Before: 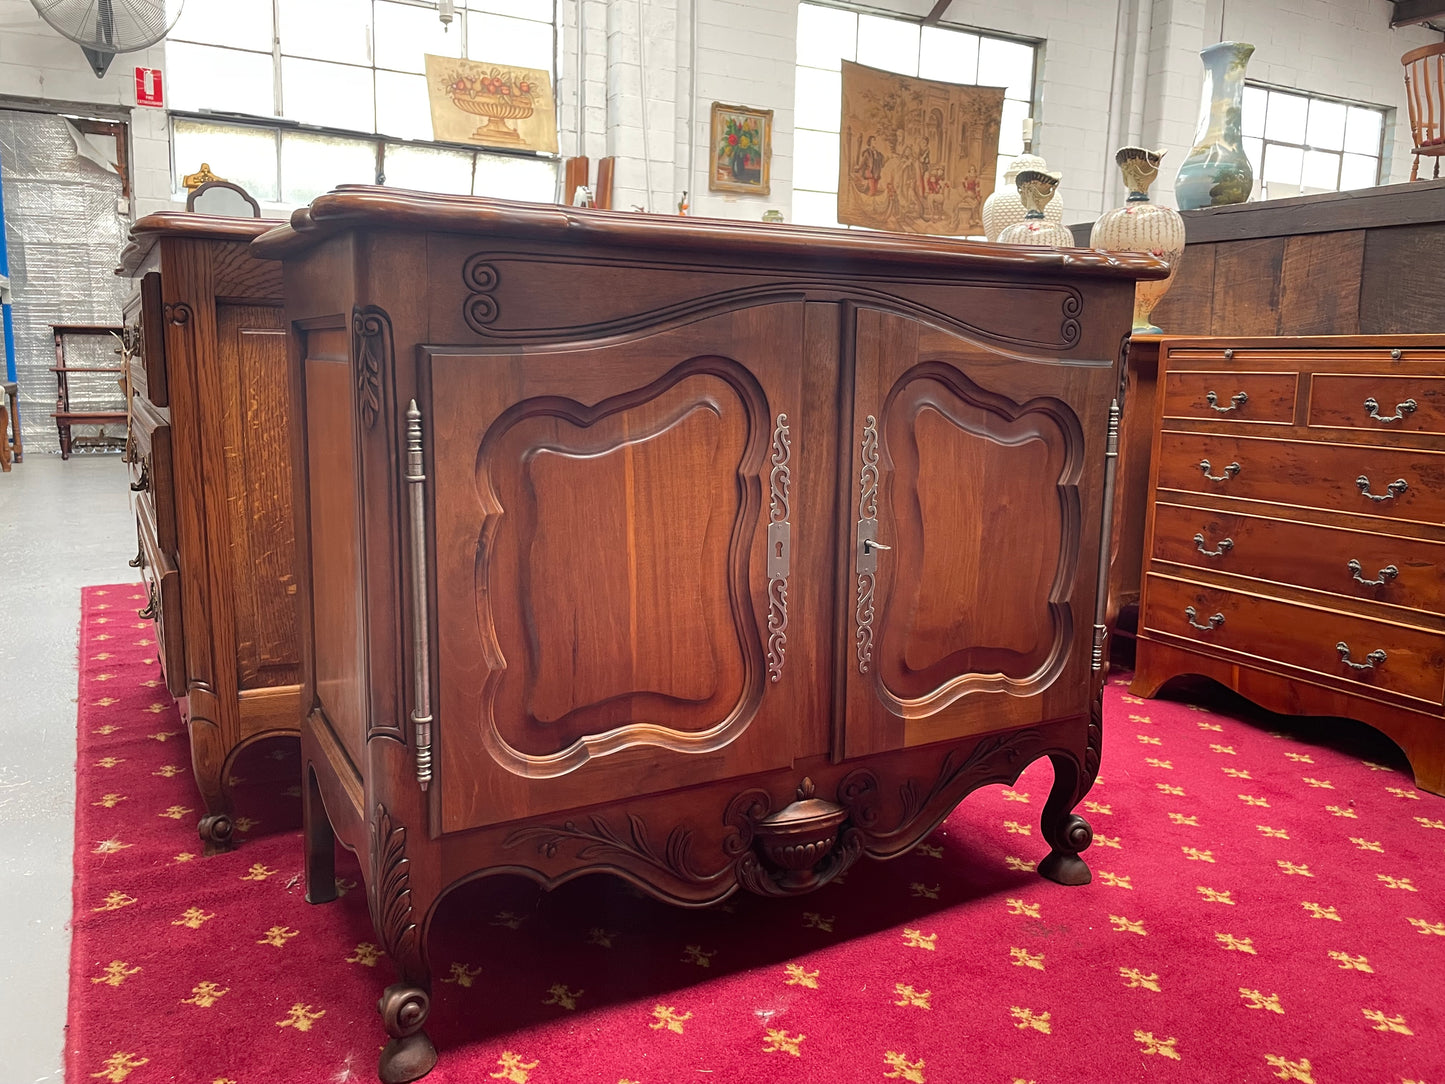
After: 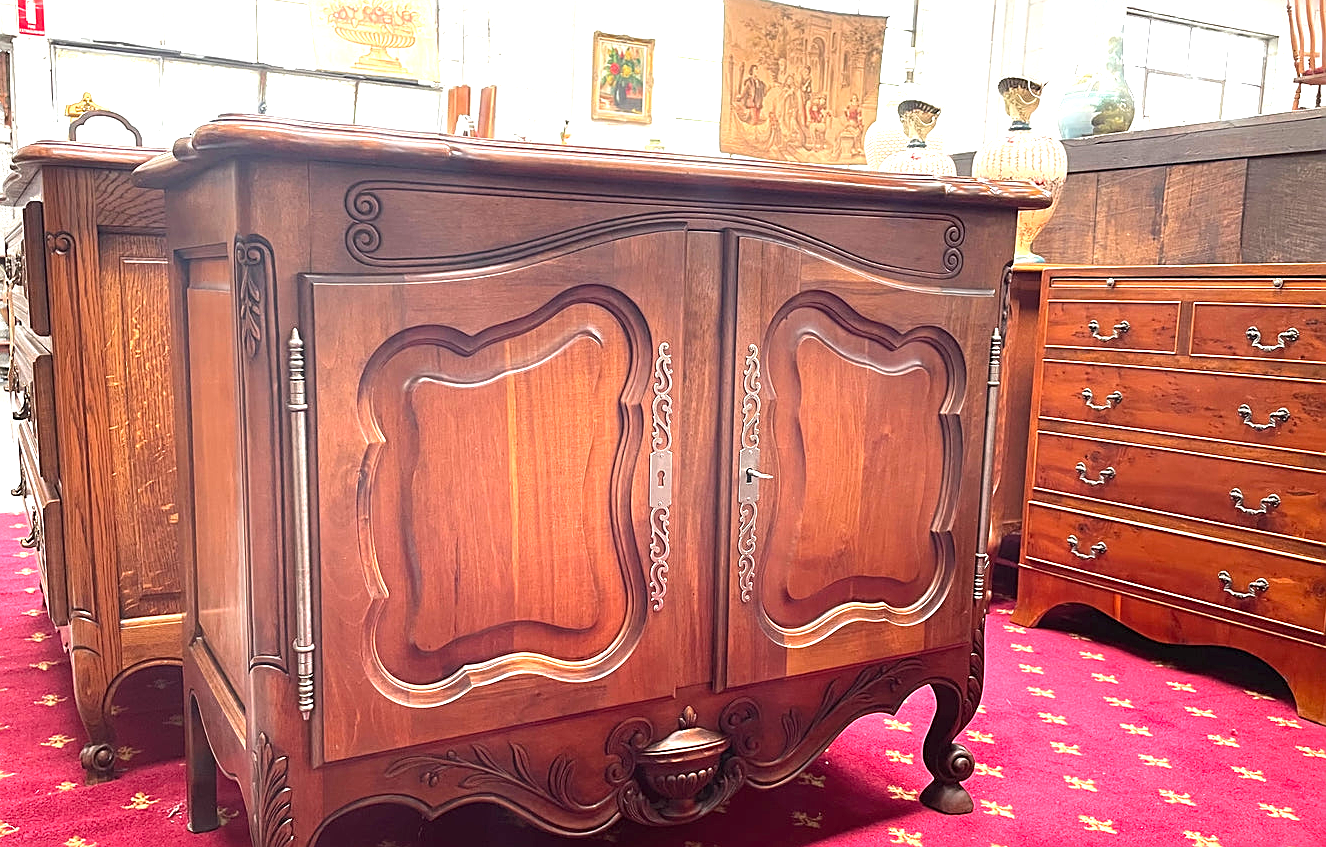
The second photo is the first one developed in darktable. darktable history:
exposure: black level correction 0, exposure 1.374 EV, compensate exposure bias true, compensate highlight preservation false
sharpen: on, module defaults
crop: left 8.21%, top 6.609%, bottom 15.236%
